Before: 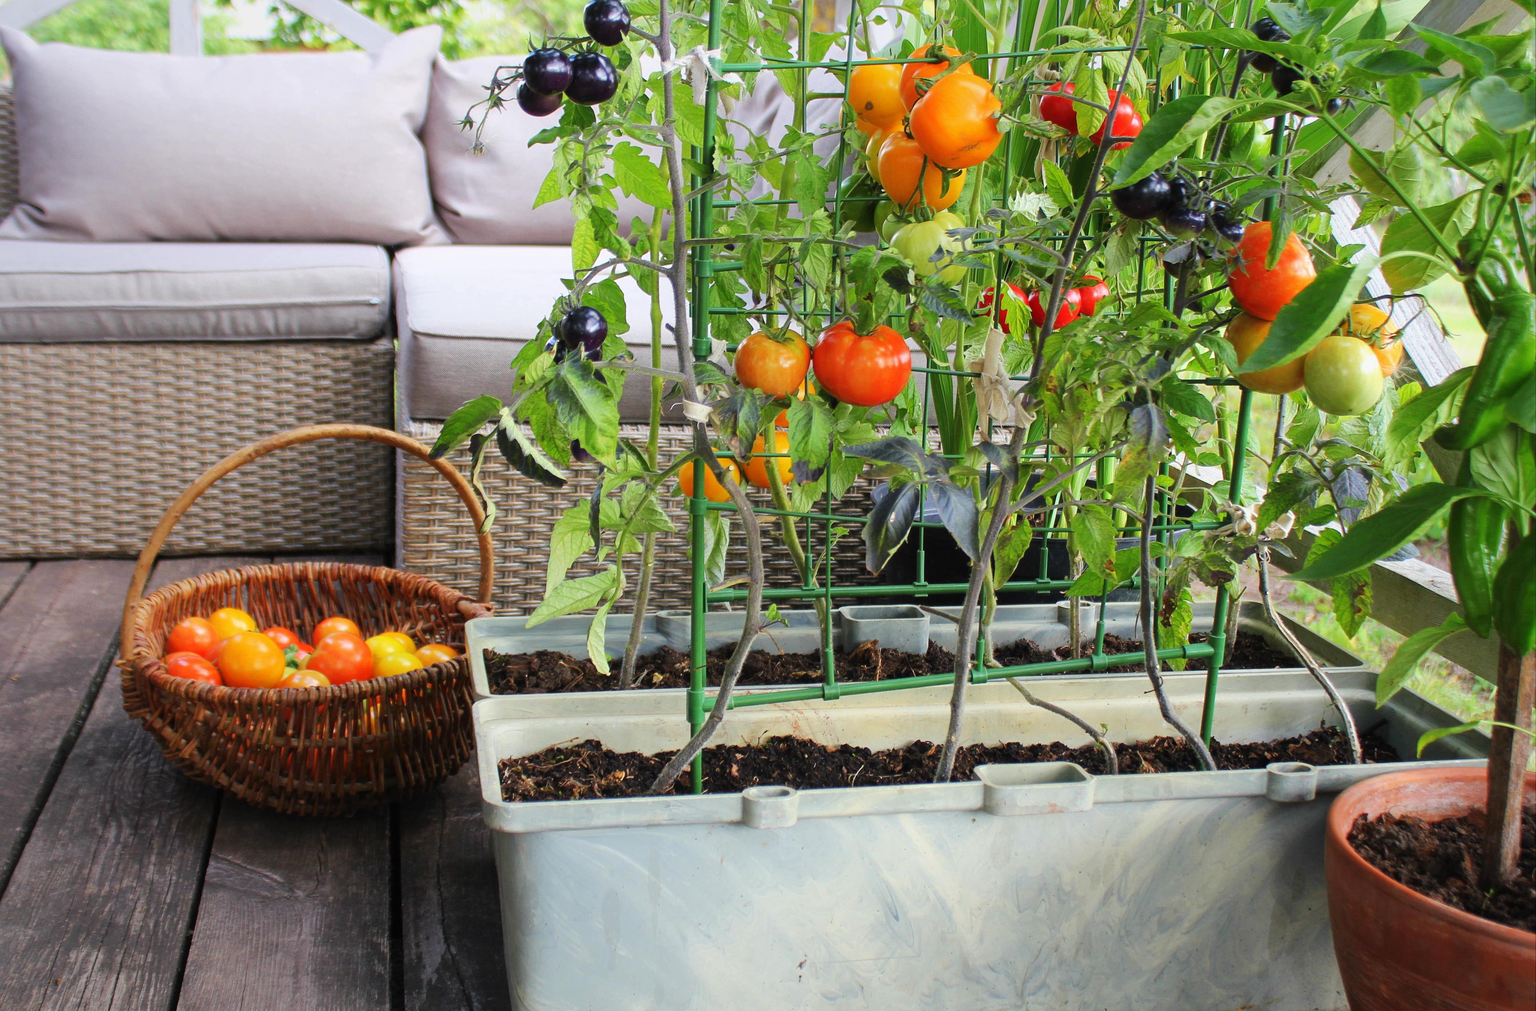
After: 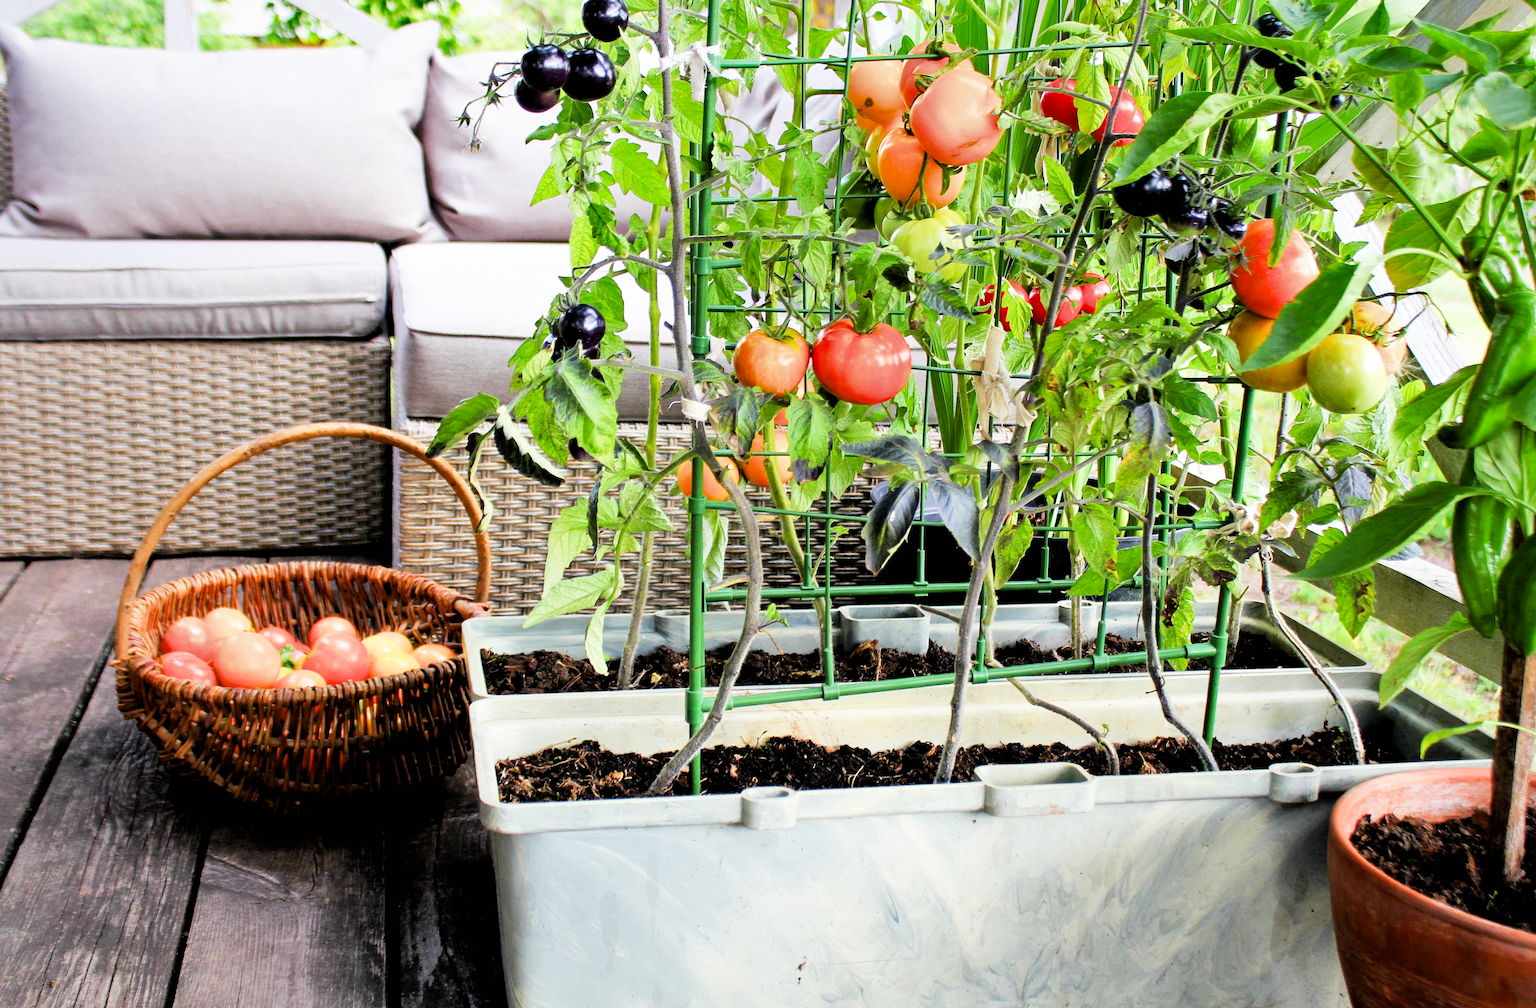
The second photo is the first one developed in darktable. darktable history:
shadows and highlights: shadows 5, soften with gaussian
exposure: black level correction 0.008, exposure 0.979 EV, compensate highlight preservation false
filmic rgb: black relative exposure -5 EV, white relative exposure 3.5 EV, hardness 3.19, contrast 1.2, highlights saturation mix -50%
crop: left 0.434%, top 0.485%, right 0.244%, bottom 0.386%
